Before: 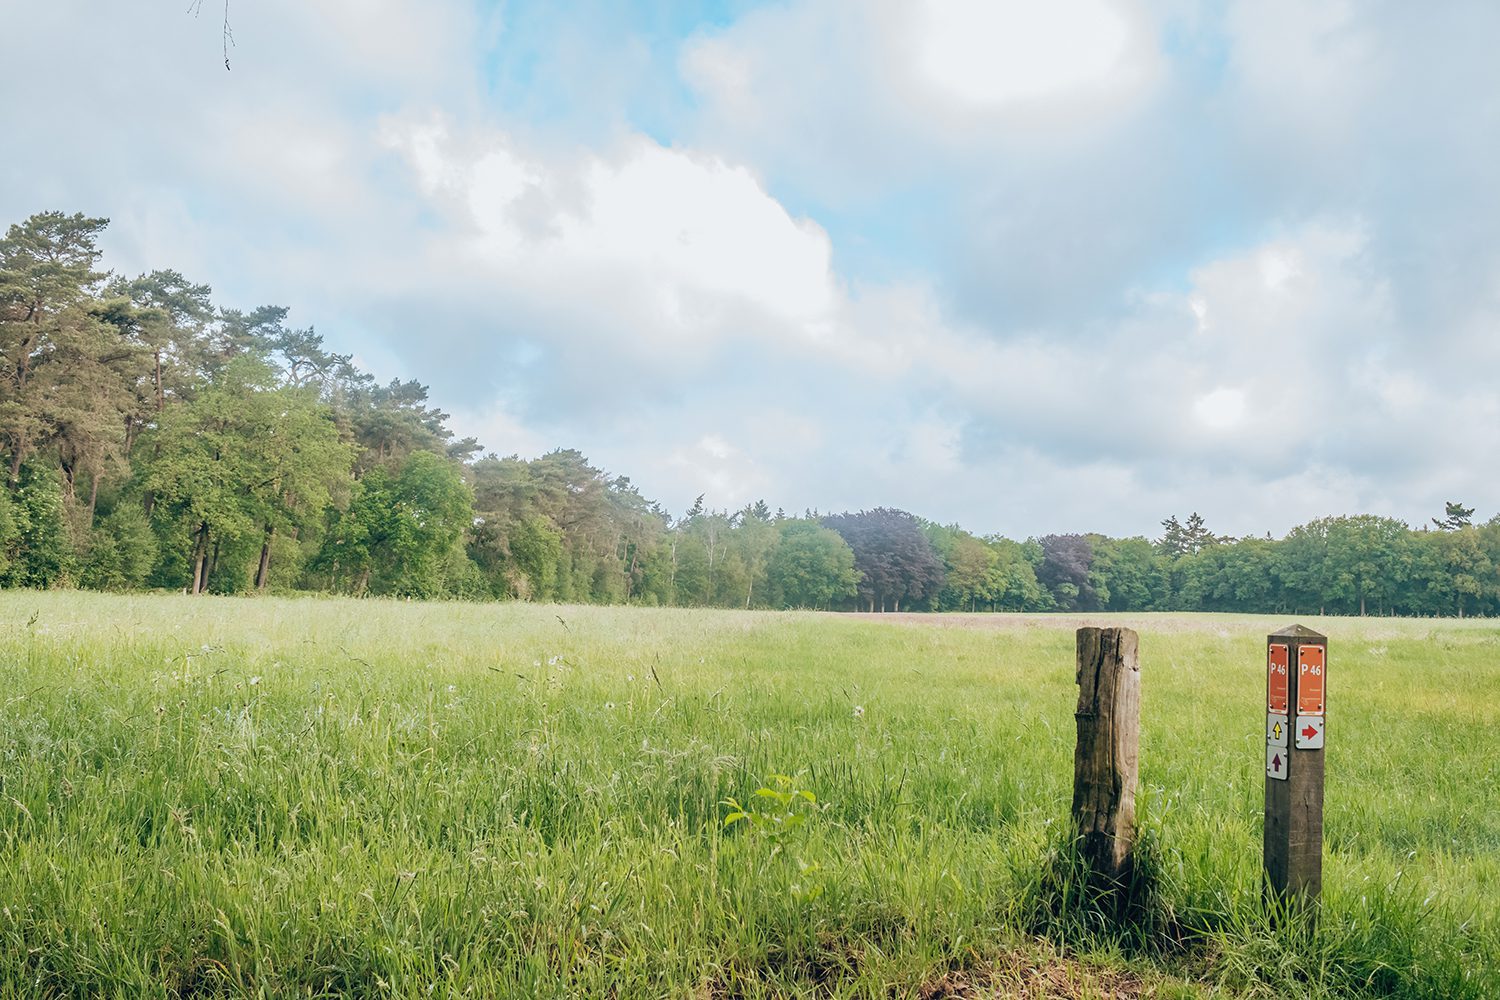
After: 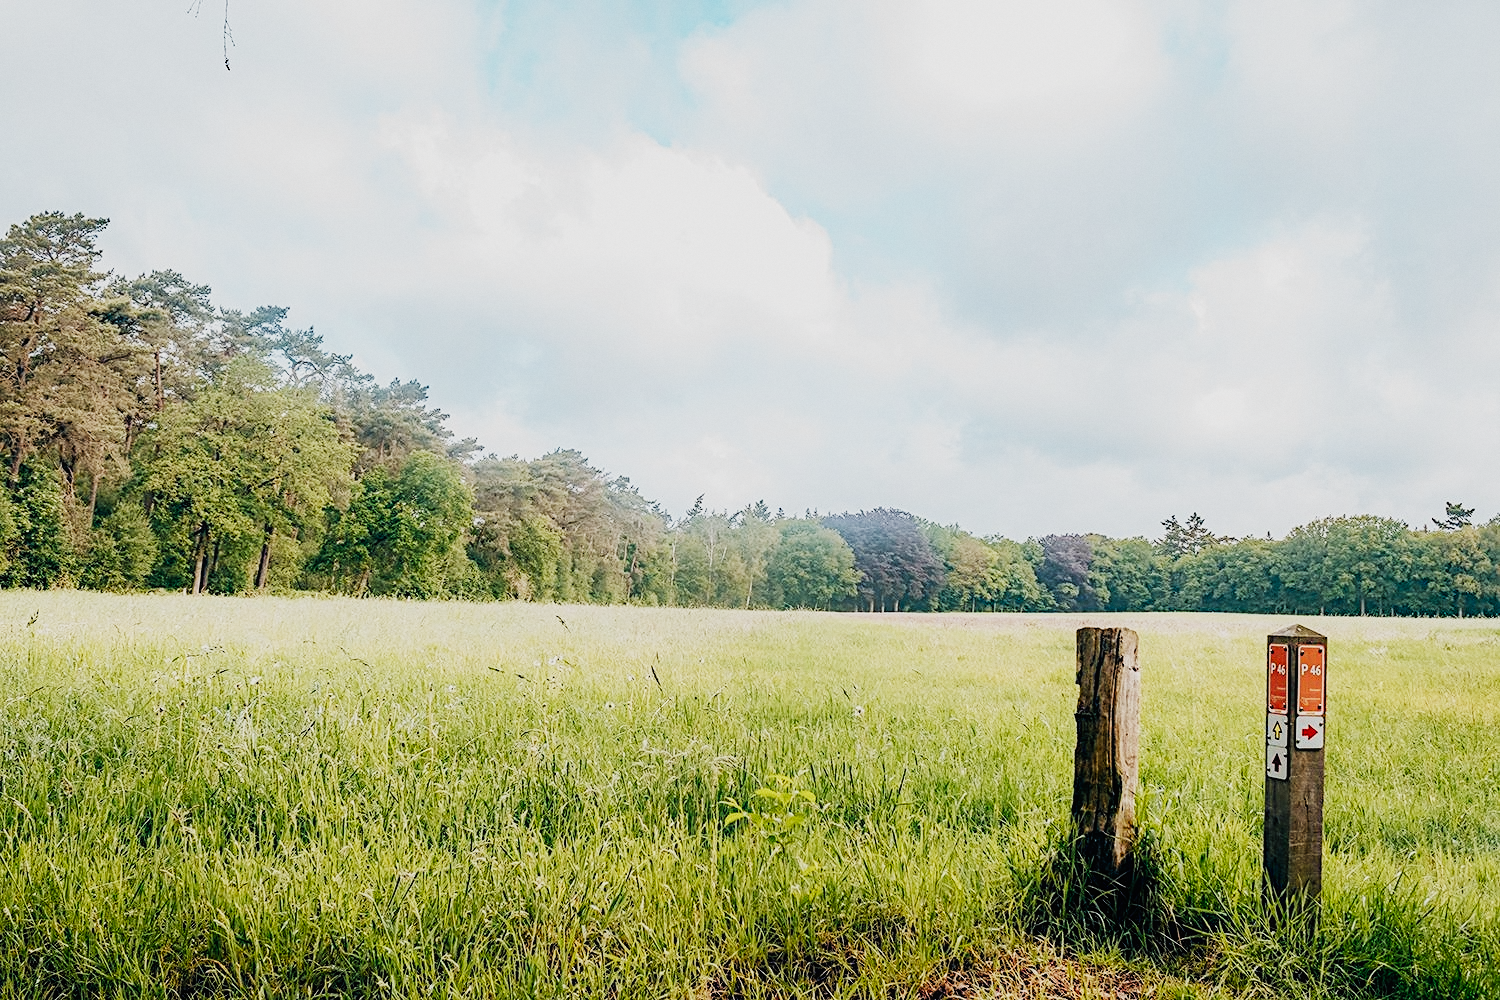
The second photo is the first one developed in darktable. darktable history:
contrast equalizer: y [[0.5, 0.486, 0.447, 0.446, 0.489, 0.5], [0.5 ×6], [0.5 ×6], [0 ×6], [0 ×6]]
color equalizer: saturation › orange 1.03, saturation › green 0.92, saturation › blue 1.05, hue › yellow -4.8, hue › green 2.4, brightness › red 0.96, brightness › orange 1.04, brightness › yellow 1.04, brightness › green 0.9, brightness › cyan 0.953, brightness › blue 0.92, brightness › lavender 0.98, brightness › magenta 0.98 | blend: blend mode normal, opacity 100%; mask: uniform (no mask)
diffuse or sharpen "_builtin_sharpen demosaicing | AA filter": edge sensitivity 1, 1st order anisotropy 100%, 2nd order anisotropy 100%, 3rd order anisotropy 100%, 4th order anisotropy 100%, 1st order speed -25%, 2nd order speed -25%, 3rd order speed -25%, 4th order speed -25%
diffuse or sharpen "_builtin_local contrast | fast": radius span 512, edge sensitivity 0.01, edge threshold 0.05, 3rd order anisotropy 500%, 3rd order speed -50%, central radius 512
diffuse or sharpen "_builtin_lens deblur | medium": iterations 16, radius span 10, edge sensitivity 3, edge threshold 1, 1st order anisotropy 100%, 3rd order anisotropy 100%, 1st order speed -25%, 2nd order speed 12.5%, 3rd order speed -50%, 4th order speed 25%
diffuse or sharpen "bloom 20%": radius span 32, 1st order speed 50%, 2nd order speed 50%, 3rd order speed 50%, 4th order speed 50% | blend: blend mode normal, opacity 20%; mask: uniform (no mask)
grain "film": coarseness 0.09 ISO, strength 10%
rgb primaries "creative|lucid": red purity 1.05, green hue 0.035, green purity 1.05, blue hue -0.052, blue purity 1.1
sigmoid: contrast 1.7, skew -0.2, preserve hue 0%, red attenuation 0.1, red rotation 0.035, green attenuation 0.1, green rotation -0.017, blue attenuation 0.15, blue rotation -0.052, base primaries Rec2020
color balance rgb "creative|lucid": shadows lift › chroma 1%, shadows lift › hue 28.8°, power › hue 60°, highlights gain › chroma 1%, highlights gain › hue 60°, global offset › luminance 0.25%, perceptual saturation grading › highlights -20%, perceptual saturation grading › shadows 20%, perceptual brilliance grading › highlights 10%, perceptual brilliance grading › shadows -5%, global vibrance 19.67%
